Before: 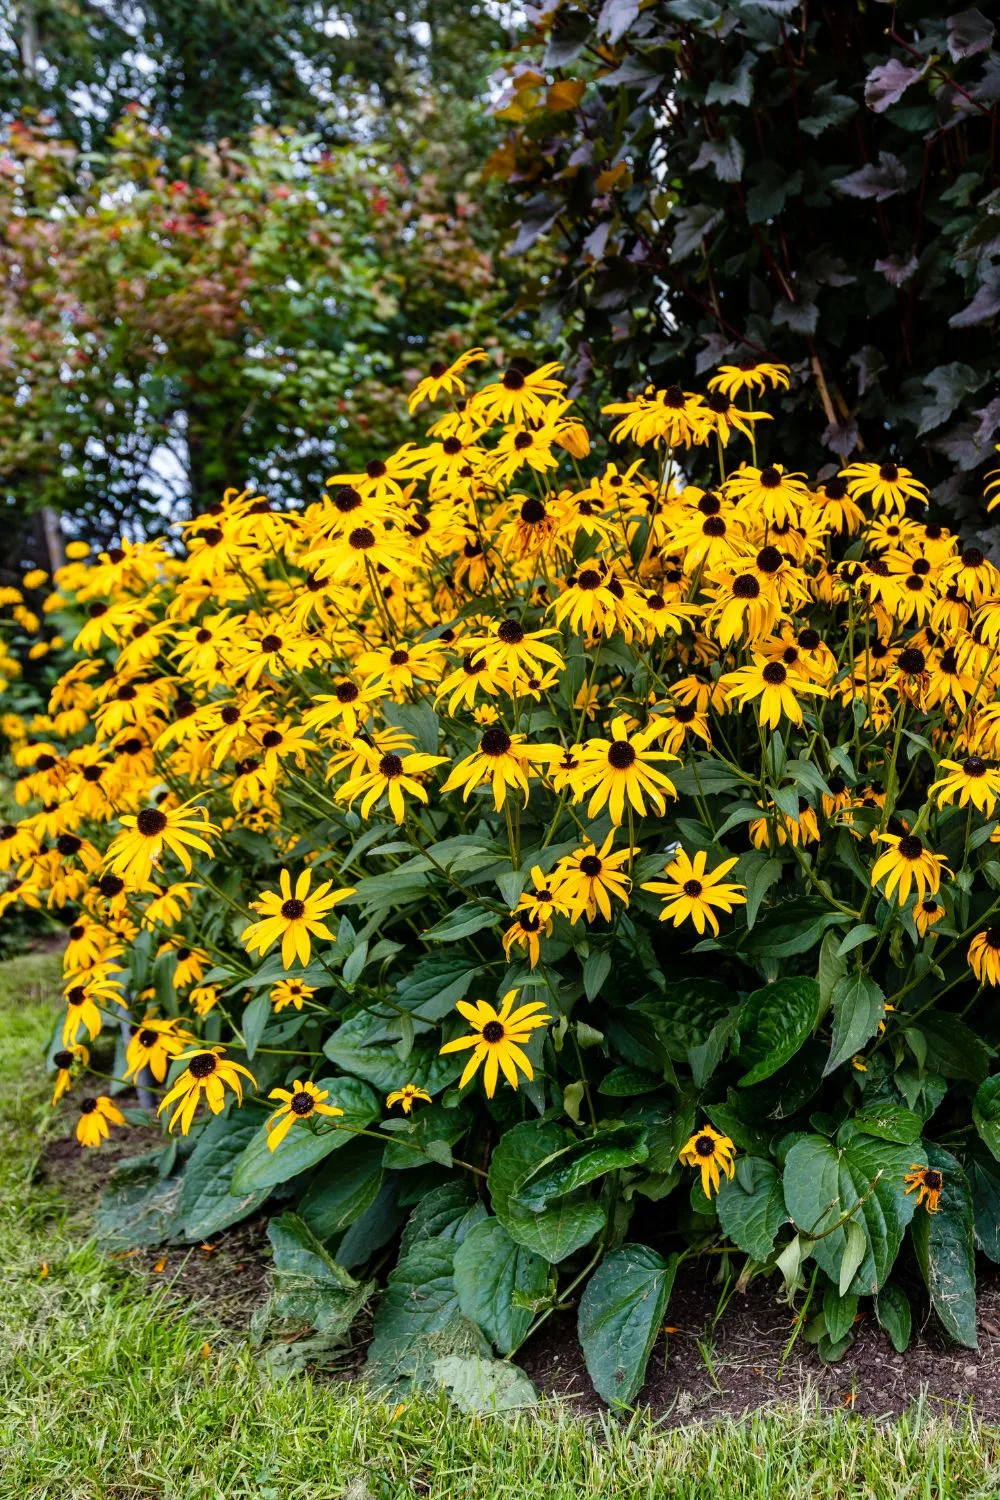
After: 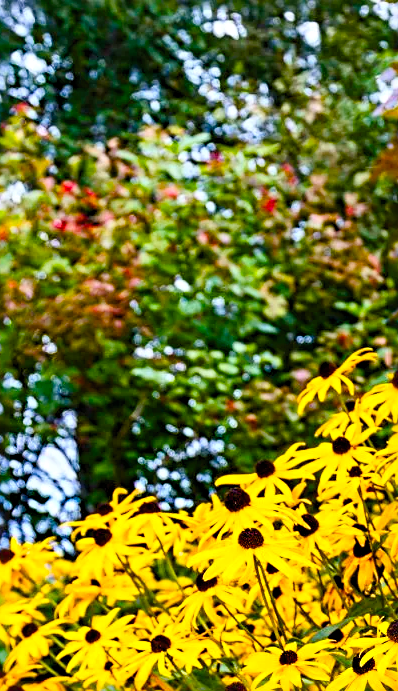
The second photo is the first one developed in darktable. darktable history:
sharpen: radius 3.987
color balance rgb: perceptual saturation grading › global saturation 20%, perceptual saturation grading › highlights -24.801%, perceptual saturation grading › shadows 49.258%, global vibrance 23.727%
crop and rotate: left 11.159%, top 0.047%, right 48.947%, bottom 53.882%
contrast brightness saturation: contrast 0.196, brightness 0.166, saturation 0.22
